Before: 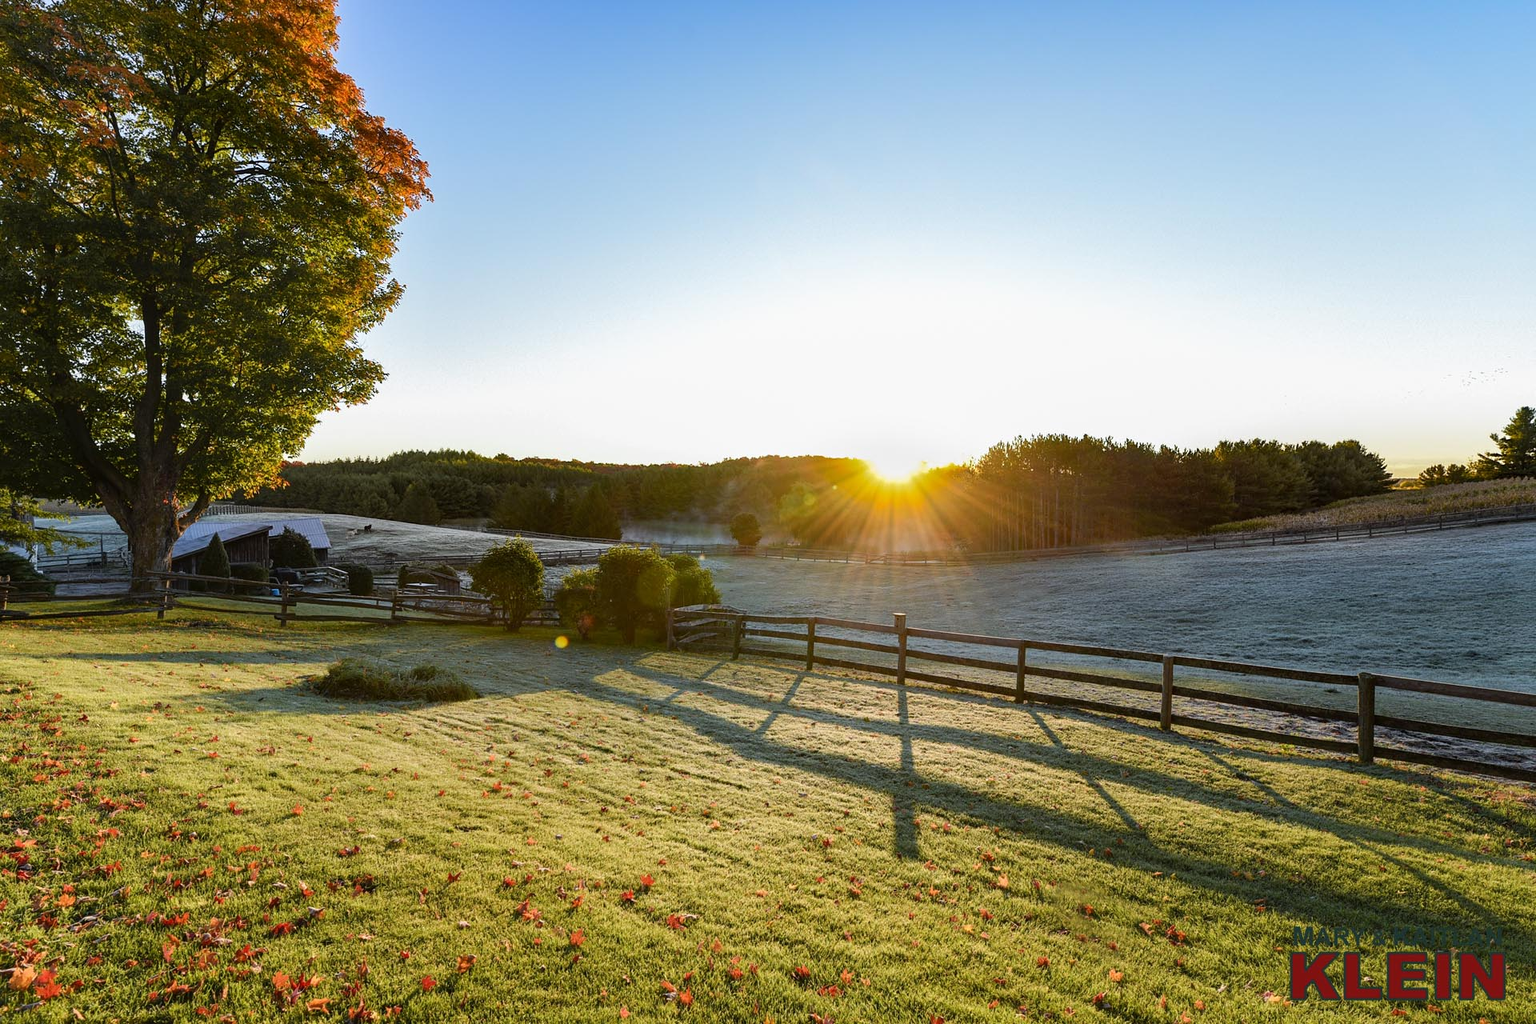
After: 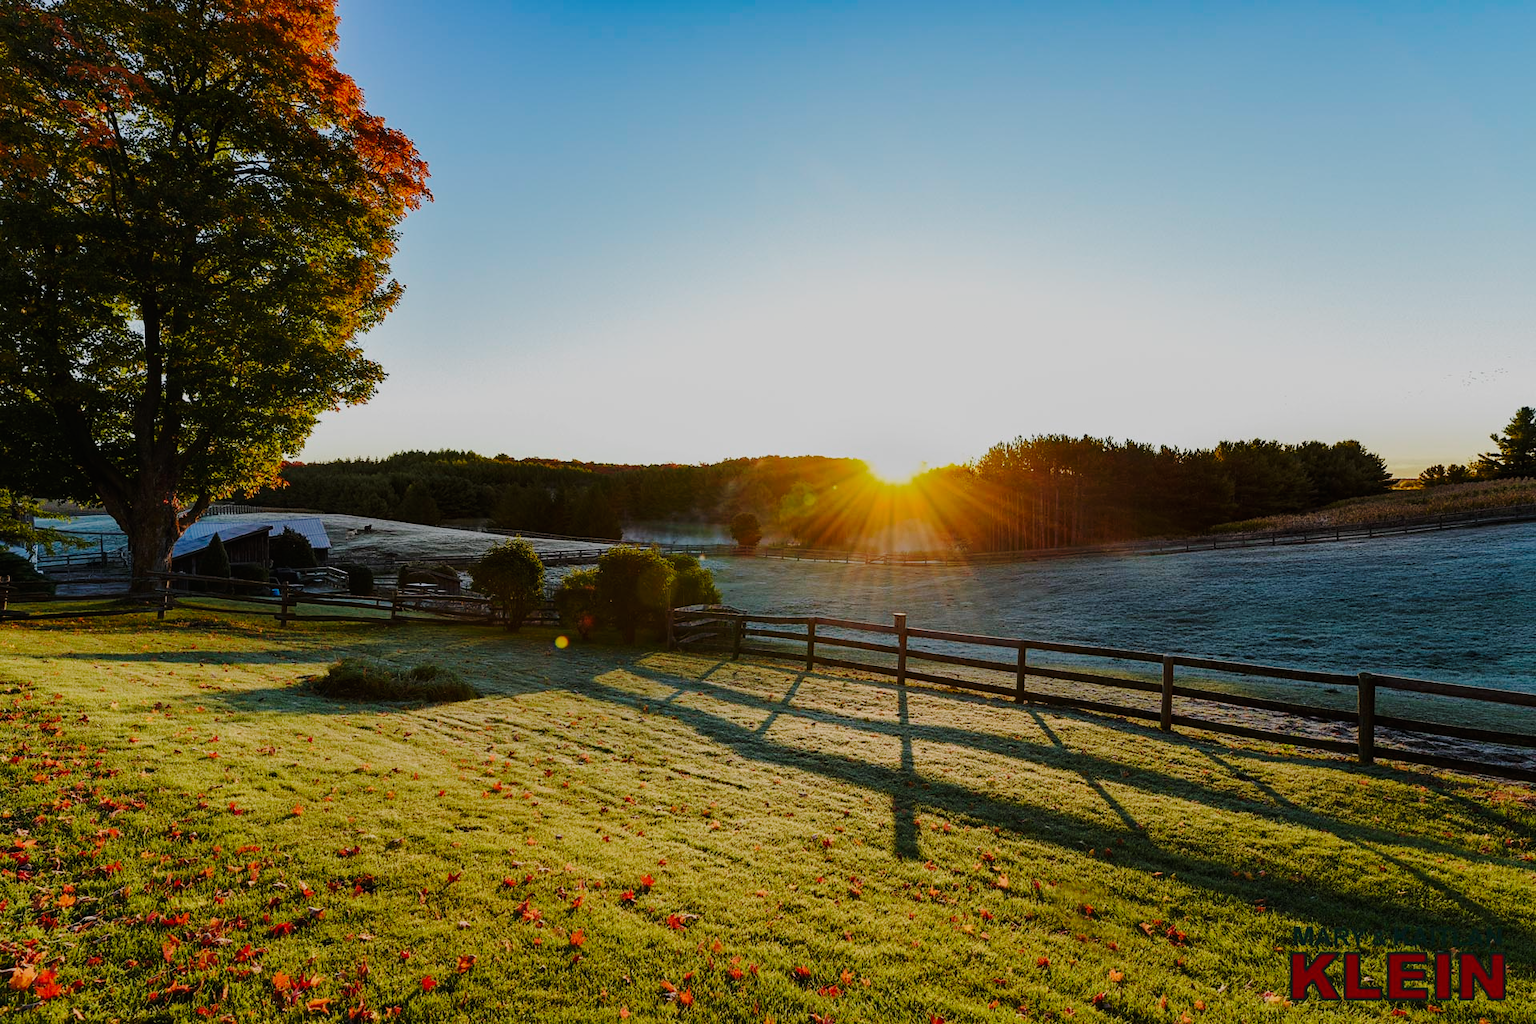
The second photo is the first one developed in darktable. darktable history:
base curve: curves: ch0 [(0, 0) (0.028, 0.03) (0.121, 0.232) (0.46, 0.748) (0.859, 0.968) (1, 1)], preserve colors none
exposure: black level correction -0.002, exposure 0.537 EV, compensate exposure bias true, compensate highlight preservation false
